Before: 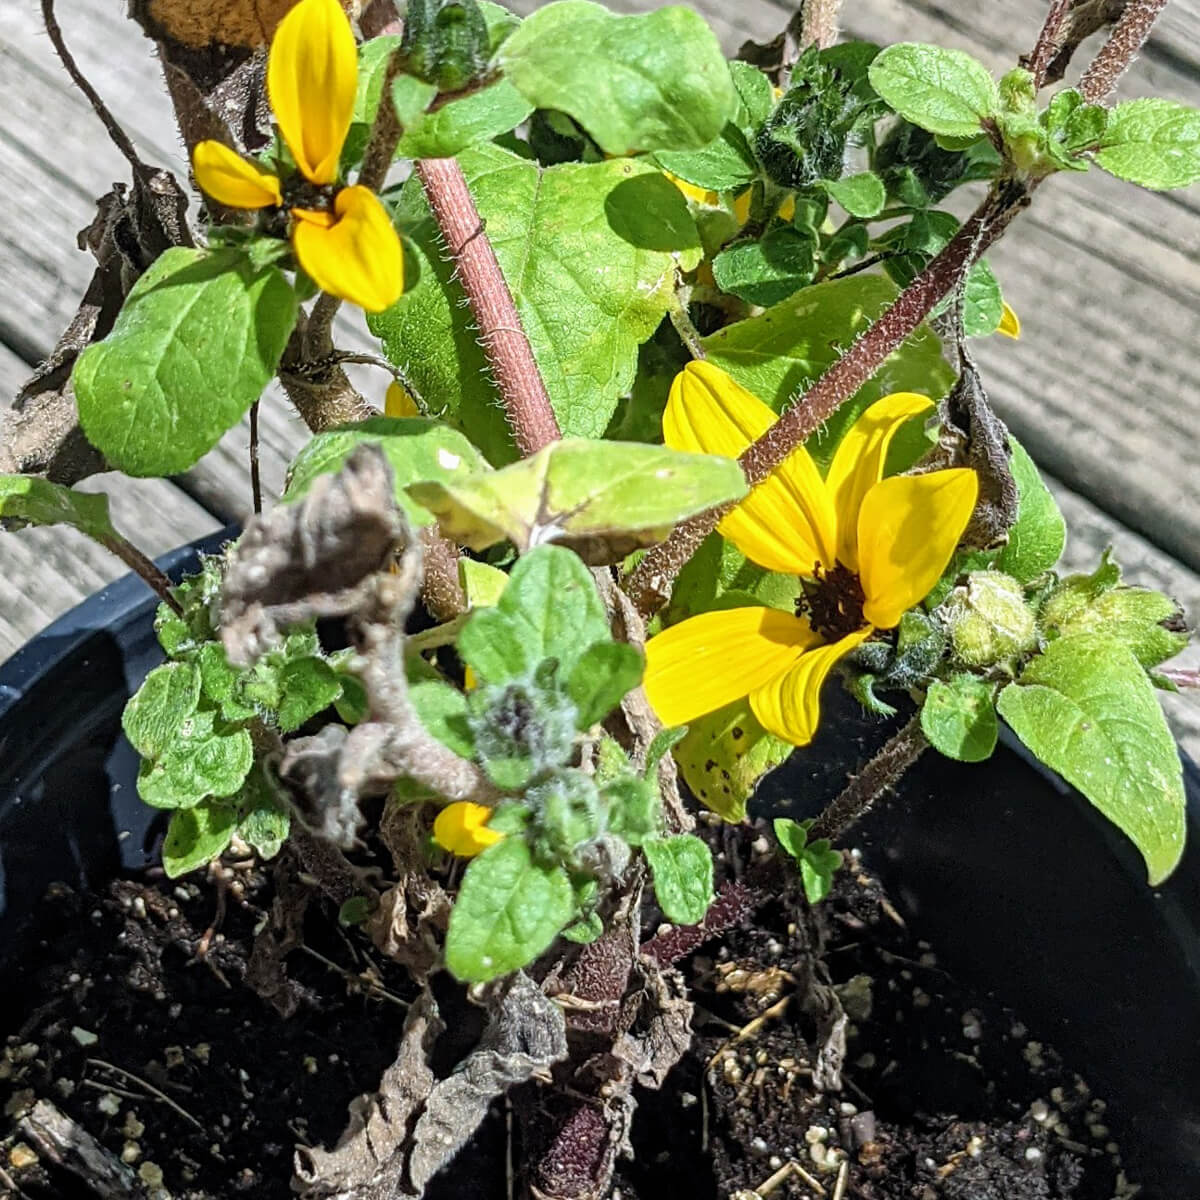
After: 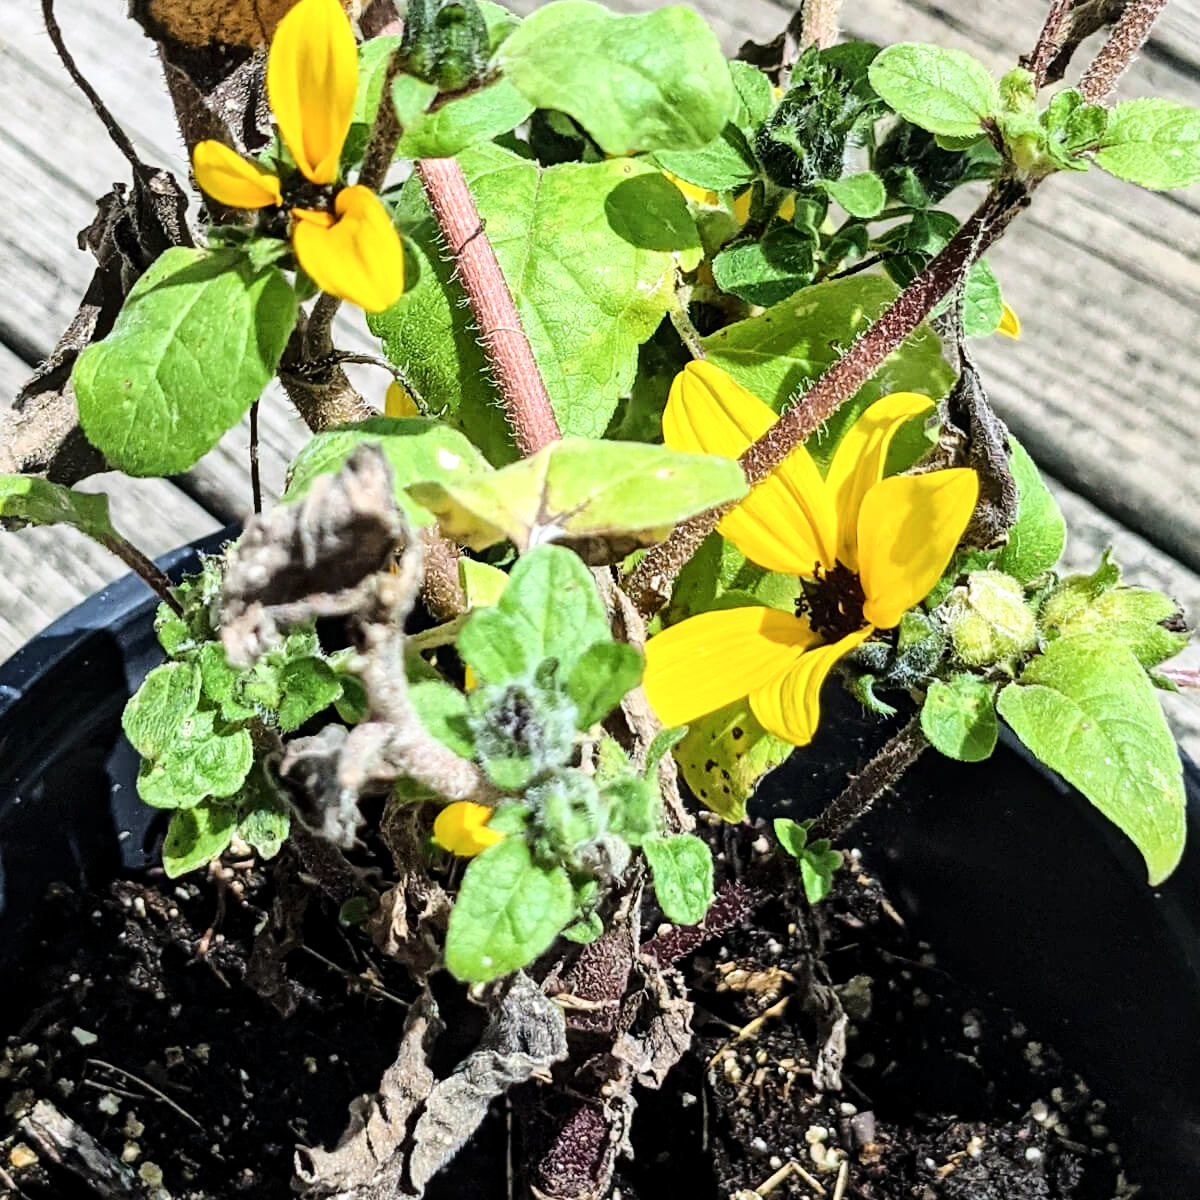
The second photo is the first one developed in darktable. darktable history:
local contrast: mode bilateral grid, contrast 19, coarseness 50, detail 119%, midtone range 0.2
color balance rgb: linear chroma grading › global chroma -14.34%, perceptual saturation grading › global saturation 14.953%
base curve: curves: ch0 [(0, 0) (0.036, 0.025) (0.121, 0.166) (0.206, 0.329) (0.605, 0.79) (1, 1)]
